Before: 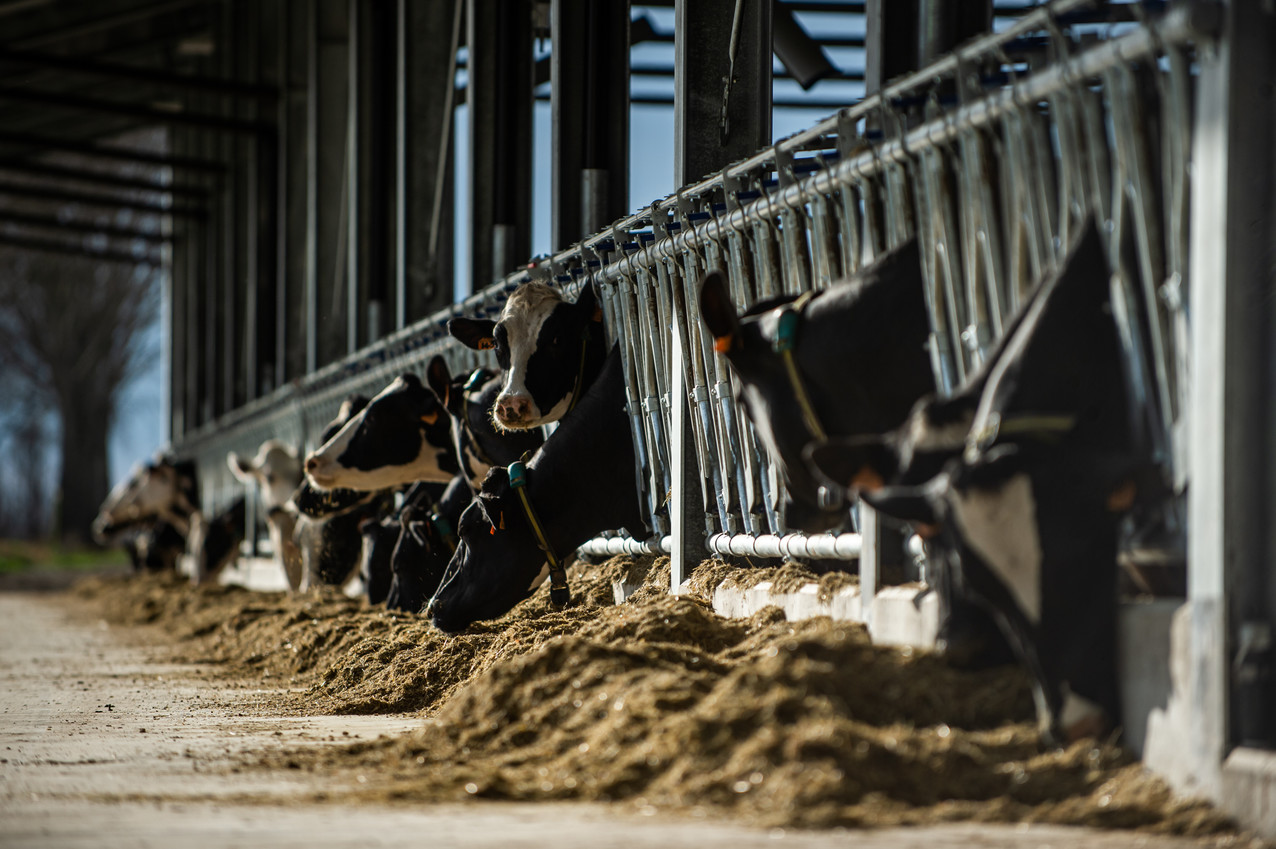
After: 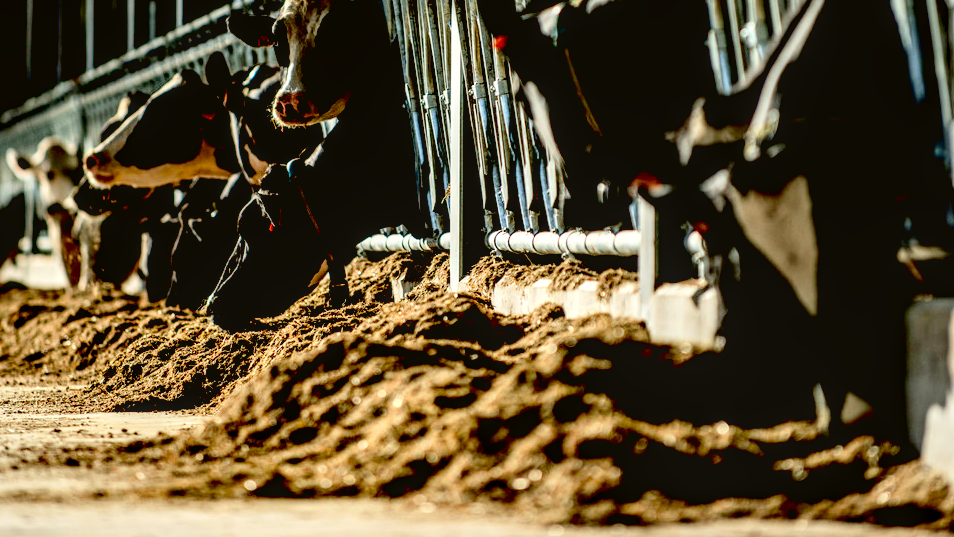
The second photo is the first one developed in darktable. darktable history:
crop and rotate: left 17.337%, top 35.696%, right 7.877%, bottom 0.993%
base curve: curves: ch0 [(0, 0) (0.472, 0.455) (1, 1)], preserve colors none
local contrast: detail 130%
tone curve: curves: ch0 [(0, 0.021) (0.049, 0.044) (0.152, 0.14) (0.328, 0.377) (0.473, 0.543) (0.641, 0.705) (0.868, 0.887) (1, 0.969)]; ch1 [(0, 0) (0.322, 0.328) (0.43, 0.425) (0.474, 0.466) (0.502, 0.503) (0.522, 0.526) (0.564, 0.591) (0.602, 0.632) (0.677, 0.701) (0.859, 0.885) (1, 1)]; ch2 [(0, 0) (0.33, 0.301) (0.447, 0.44) (0.487, 0.496) (0.502, 0.516) (0.535, 0.554) (0.565, 0.598) (0.618, 0.629) (1, 1)], color space Lab, independent channels, preserve colors none
contrast brightness saturation: contrast 0.097, brightness 0.024, saturation 0.02
exposure: black level correction 0.042, exposure 0.5 EV, compensate highlight preservation false
